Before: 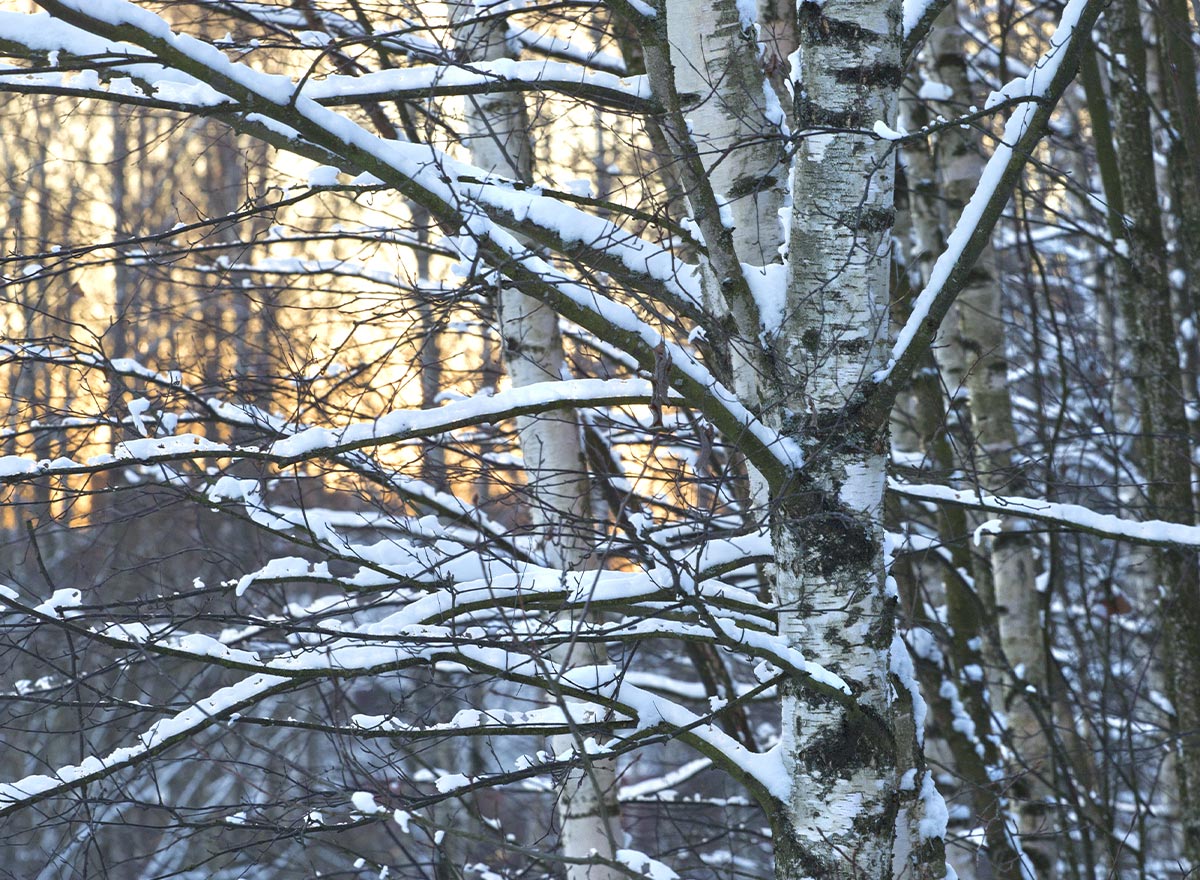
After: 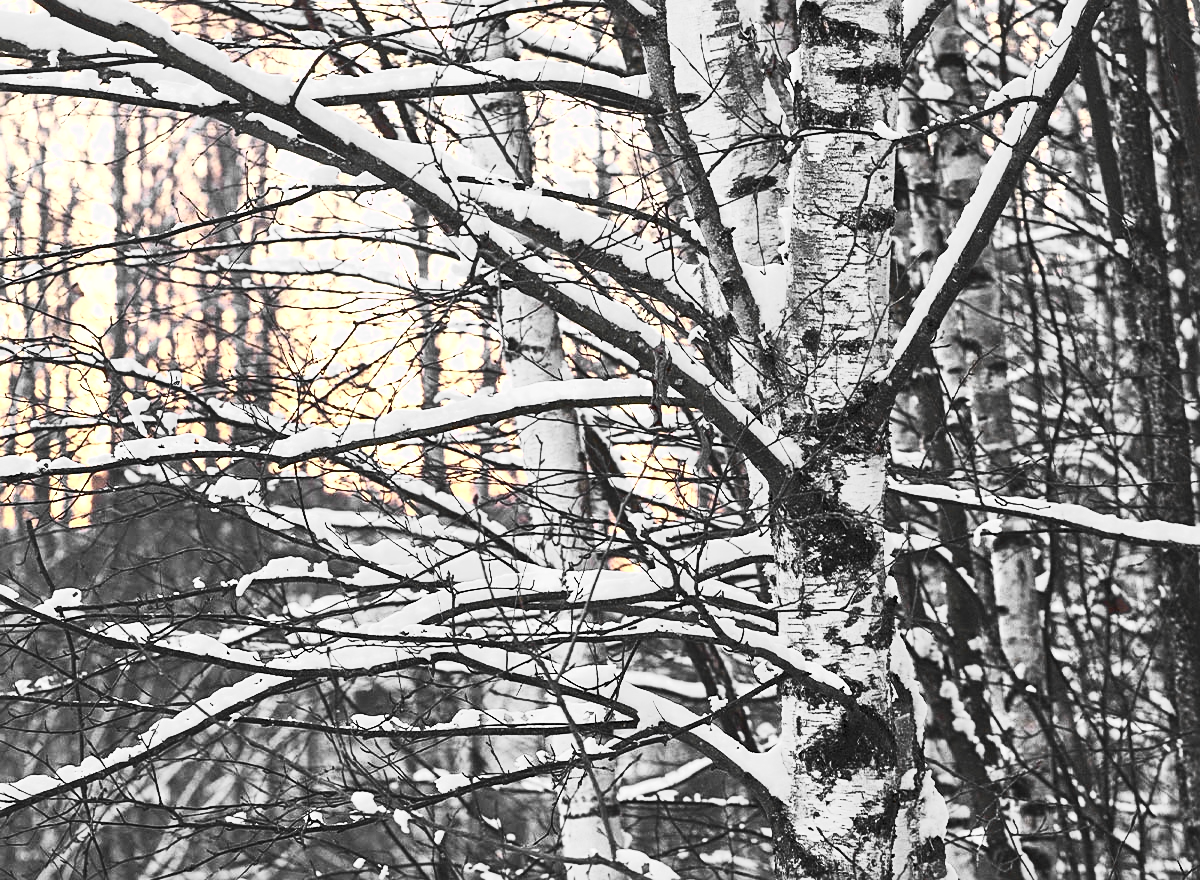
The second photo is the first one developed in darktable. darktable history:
color zones: curves: ch0 [(0, 0.447) (0.184, 0.543) (0.323, 0.476) (0.429, 0.445) (0.571, 0.443) (0.714, 0.451) (0.857, 0.452) (1, 0.447)]; ch1 [(0, 0.464) (0.176, 0.46) (0.287, 0.177) (0.429, 0.002) (0.571, 0) (0.714, 0) (0.857, 0) (1, 0.464)], mix 20%
contrast brightness saturation: contrast 0.62, brightness 0.34, saturation 0.14
sharpen: on, module defaults
white balance: red 1.05, blue 1.072
